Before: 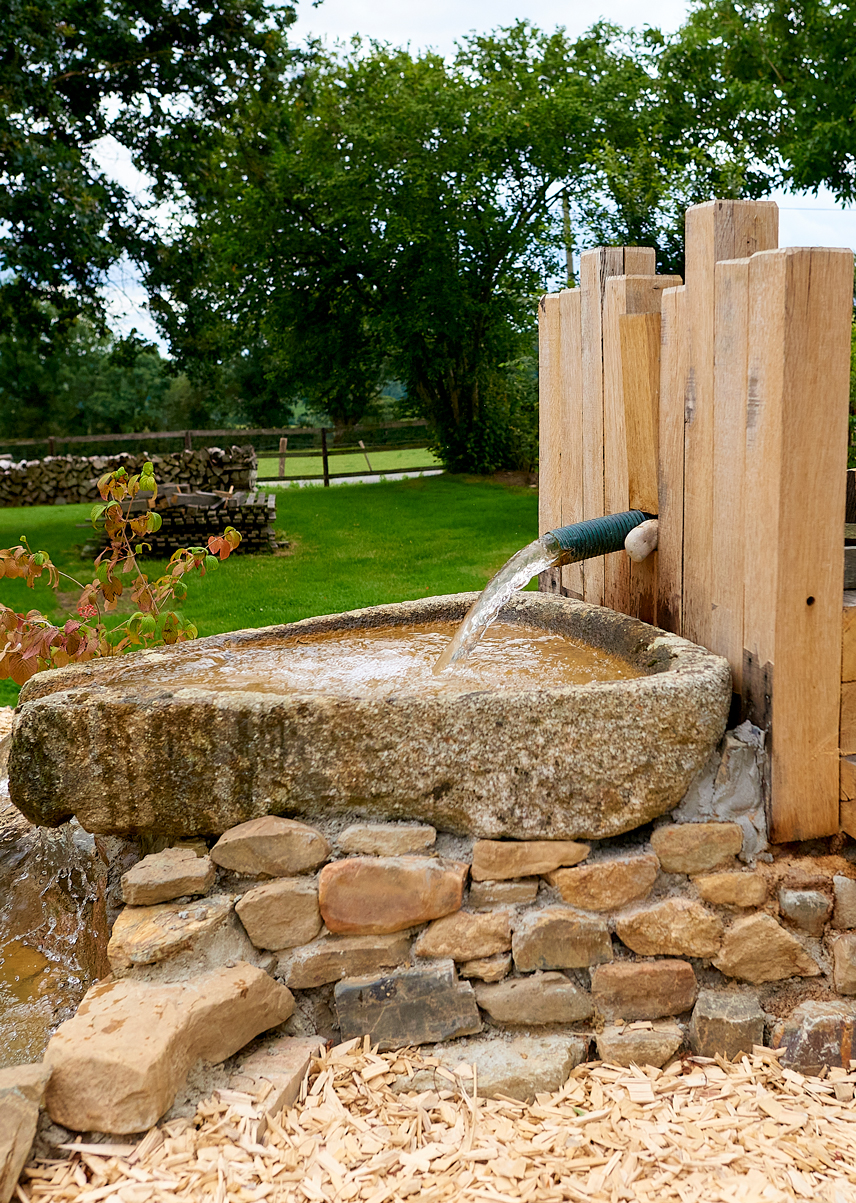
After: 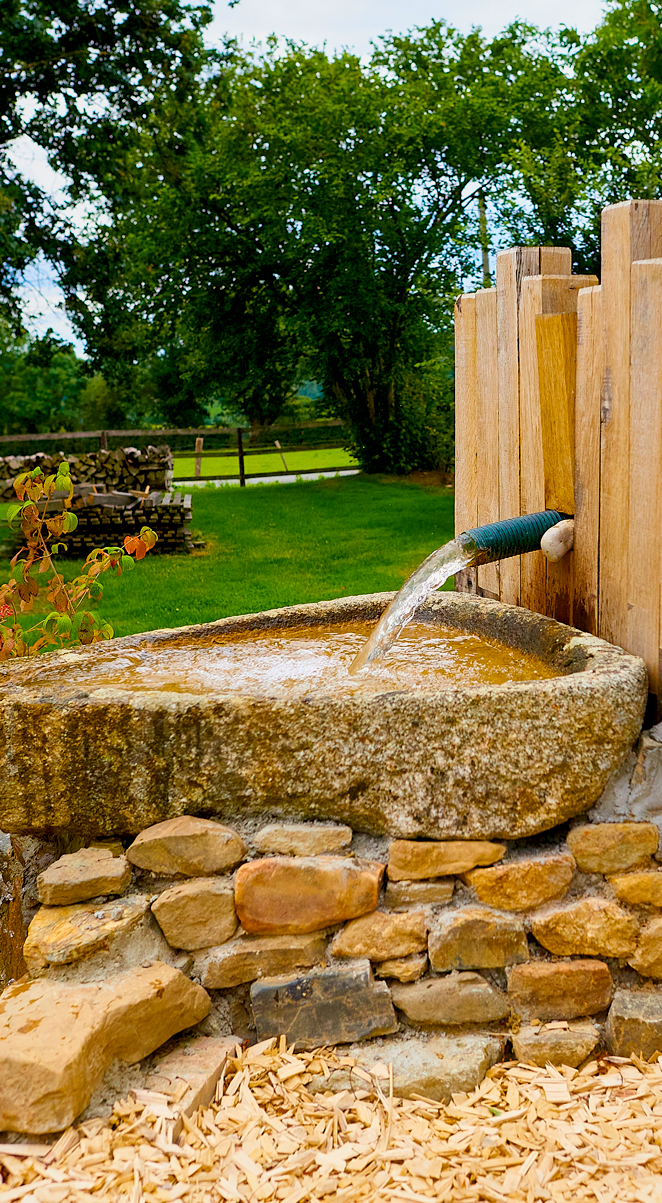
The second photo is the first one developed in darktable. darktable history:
color balance rgb: linear chroma grading › global chroma 20.601%, perceptual saturation grading › global saturation 25.151%, contrast -9.634%
local contrast: mode bilateral grid, contrast 20, coarseness 51, detail 150%, midtone range 0.2
crop: left 9.847%, right 12.748%
